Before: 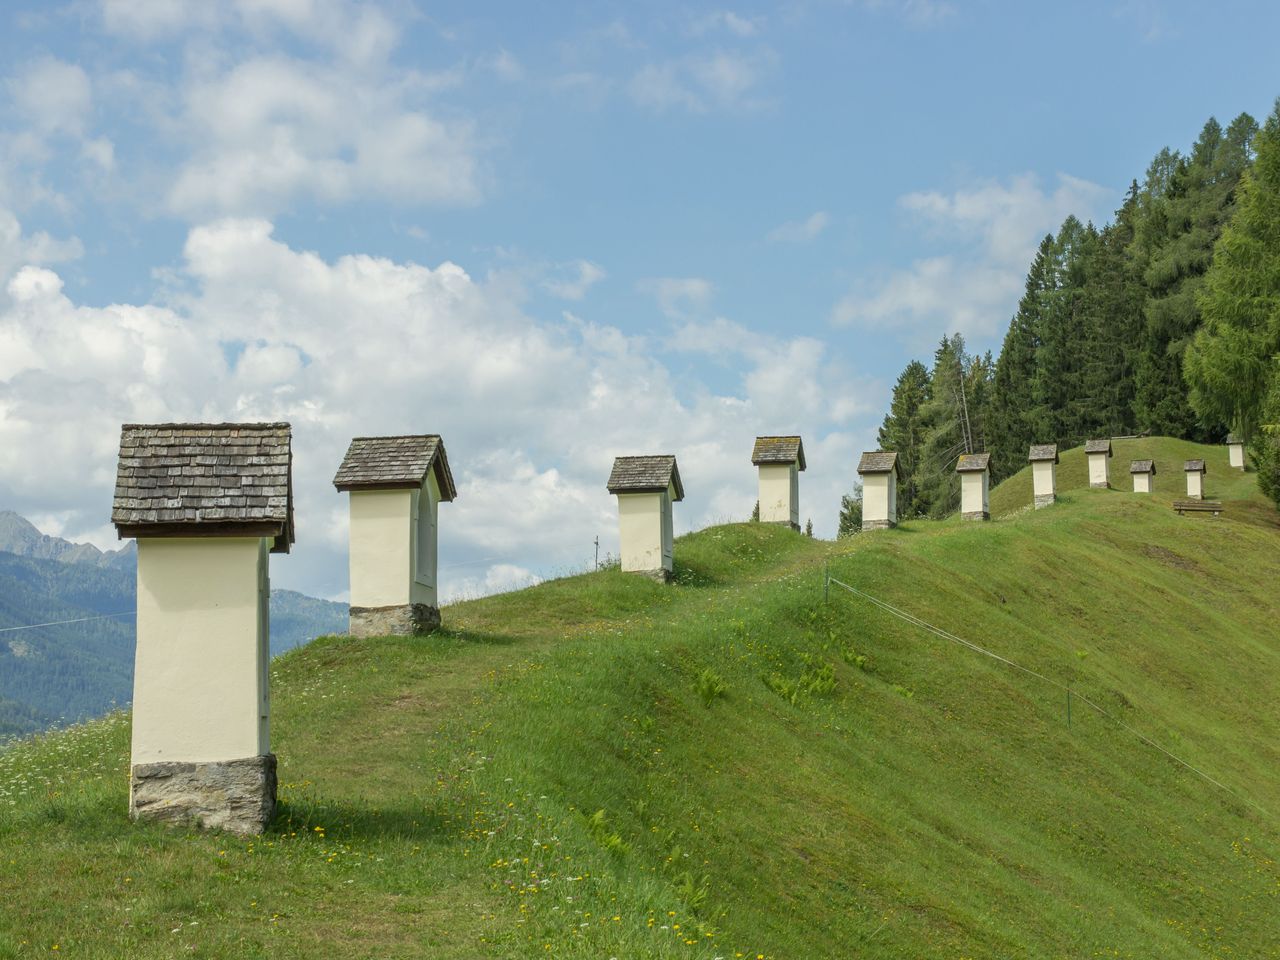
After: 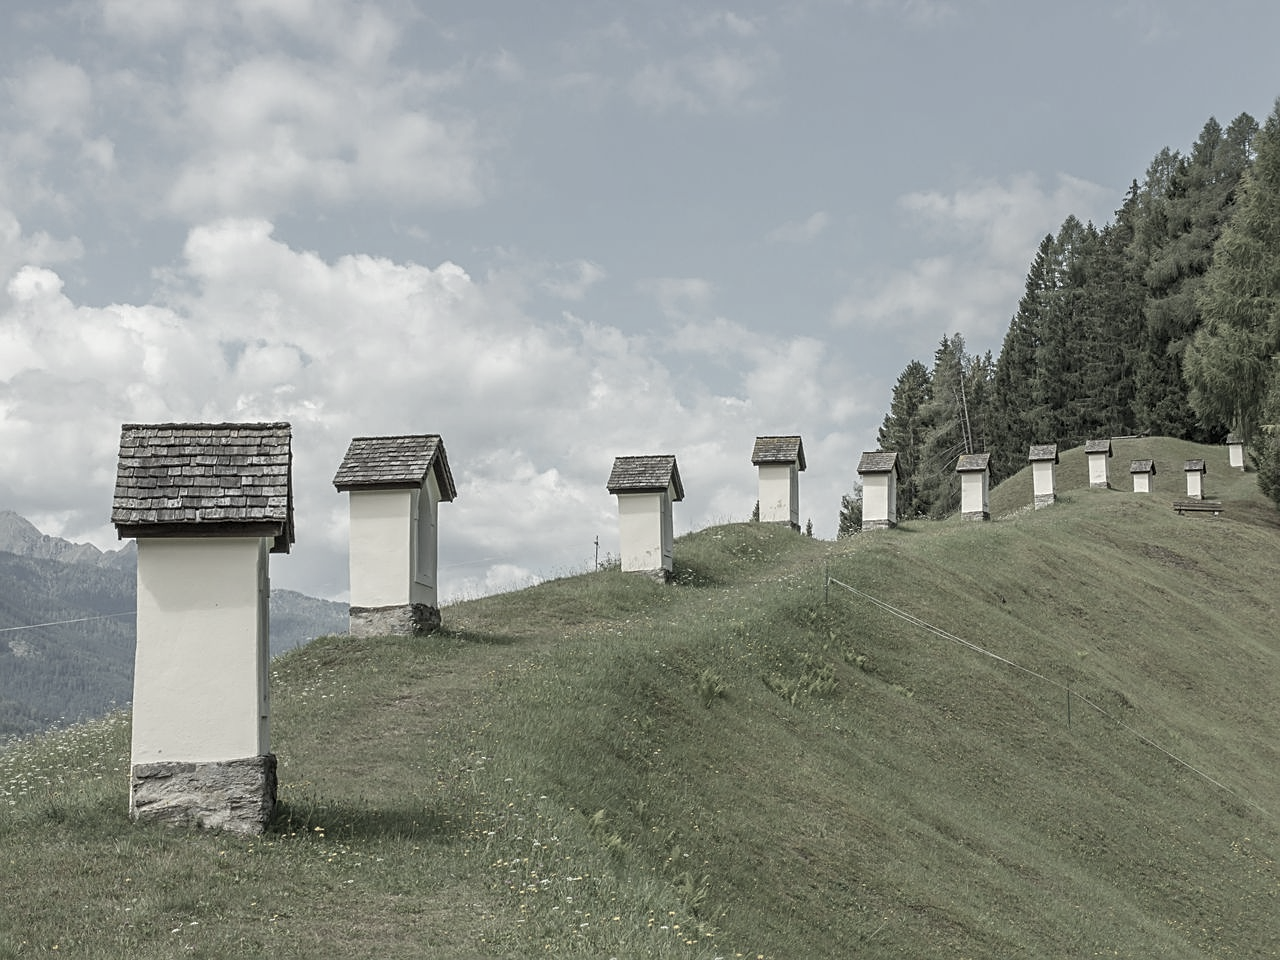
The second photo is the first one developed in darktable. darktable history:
sharpen: on, module defaults
color zones: curves: ch1 [(0, 0.153) (0.143, 0.15) (0.286, 0.151) (0.429, 0.152) (0.571, 0.152) (0.714, 0.151) (0.857, 0.151) (1, 0.153)]
